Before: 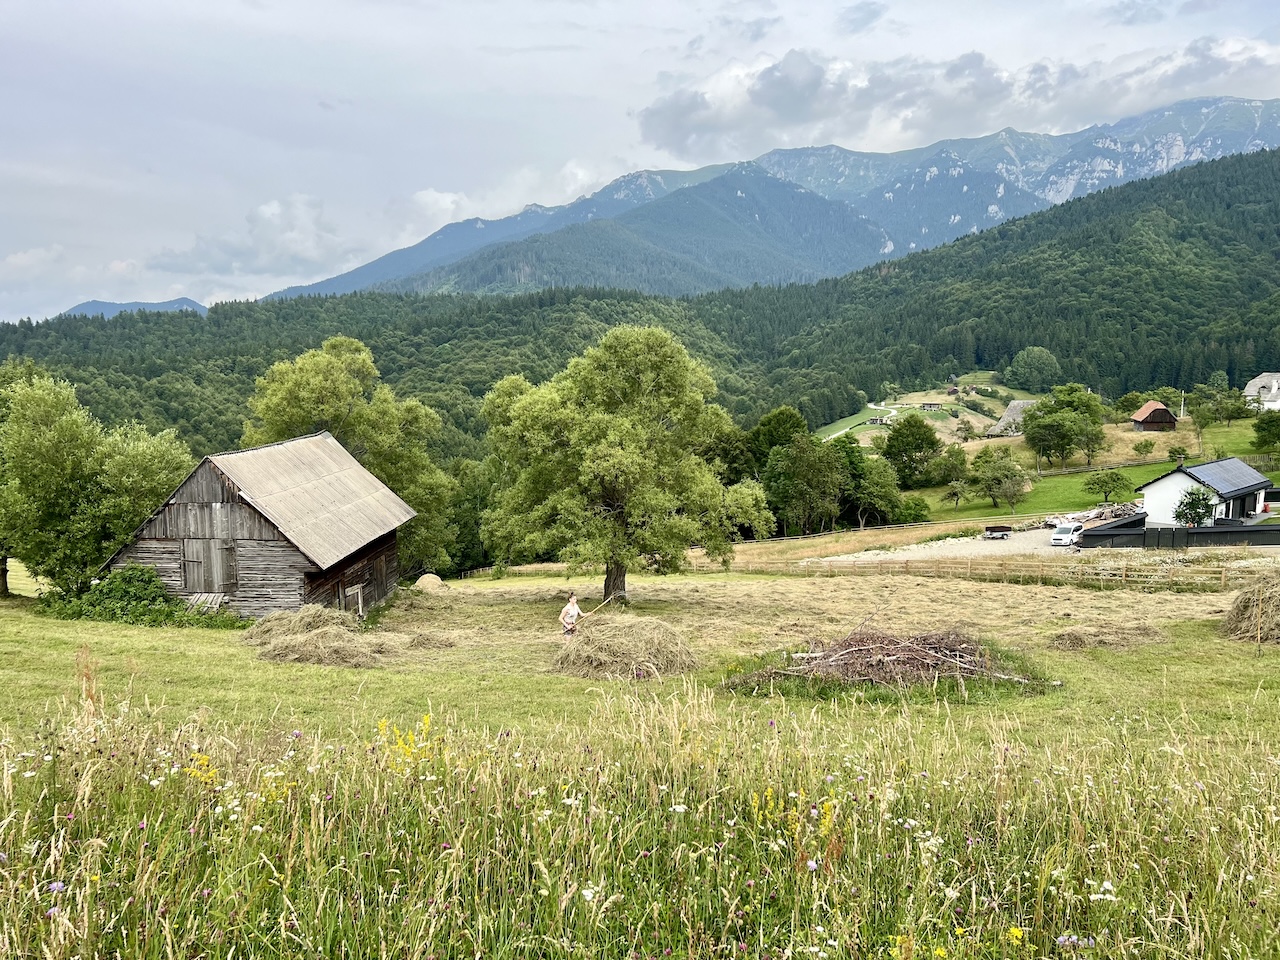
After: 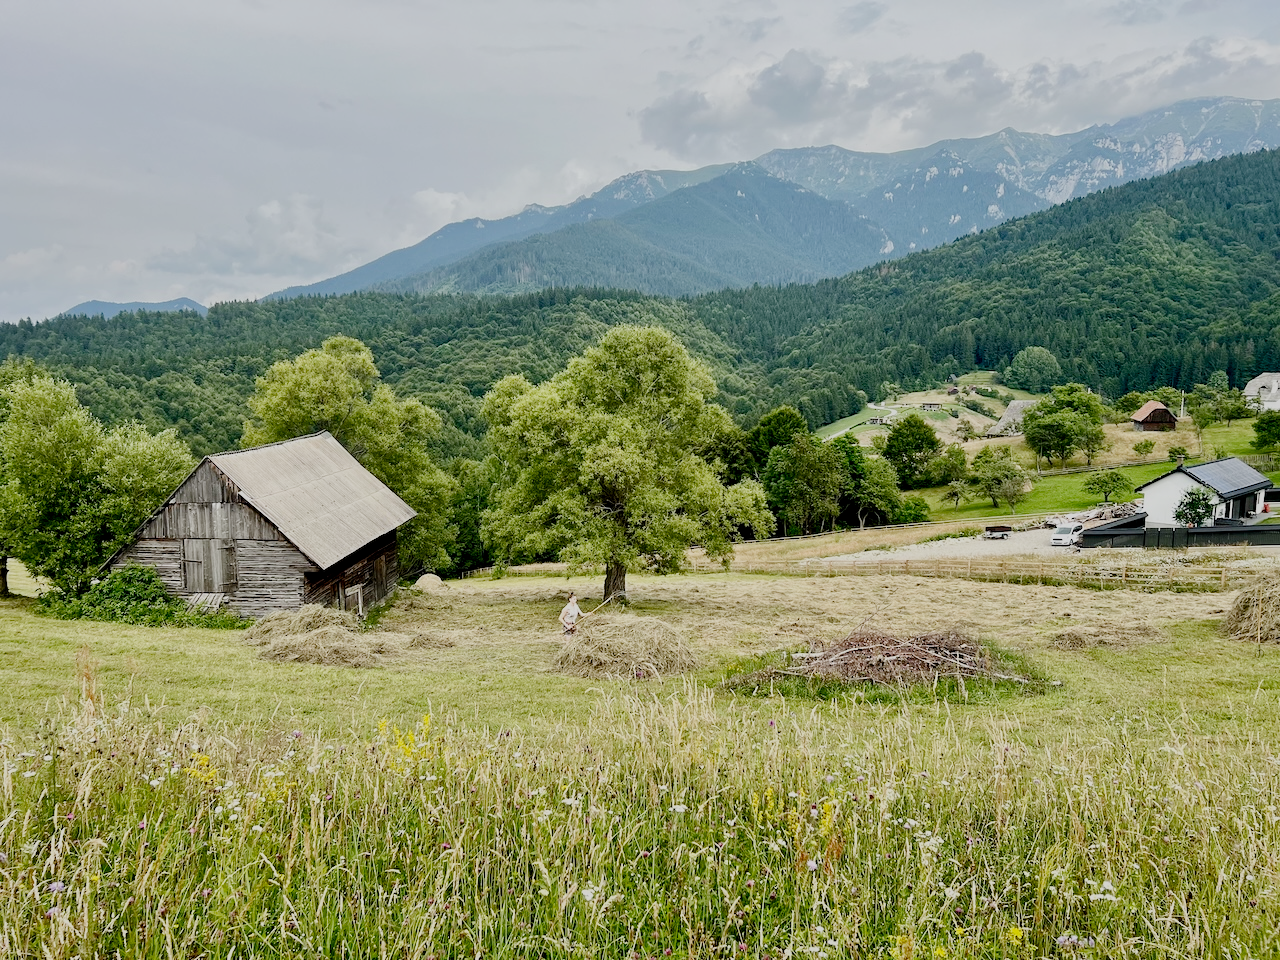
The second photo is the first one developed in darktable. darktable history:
exposure: black level correction 0, exposure 0.7 EV, compensate highlight preservation false
local contrast: mode bilateral grid, contrast 20, coarseness 50, detail 120%, midtone range 0.2
filmic rgb: middle gray luminance 30%, black relative exposure -9 EV, white relative exposure 7 EV, threshold 6 EV, target black luminance 0%, hardness 2.94, latitude 2.04%, contrast 0.963, highlights saturation mix 5%, shadows ↔ highlights balance 12.16%, add noise in highlights 0, preserve chrominance no, color science v3 (2019), use custom middle-gray values true, iterations of high-quality reconstruction 0, contrast in highlights soft, enable highlight reconstruction true
